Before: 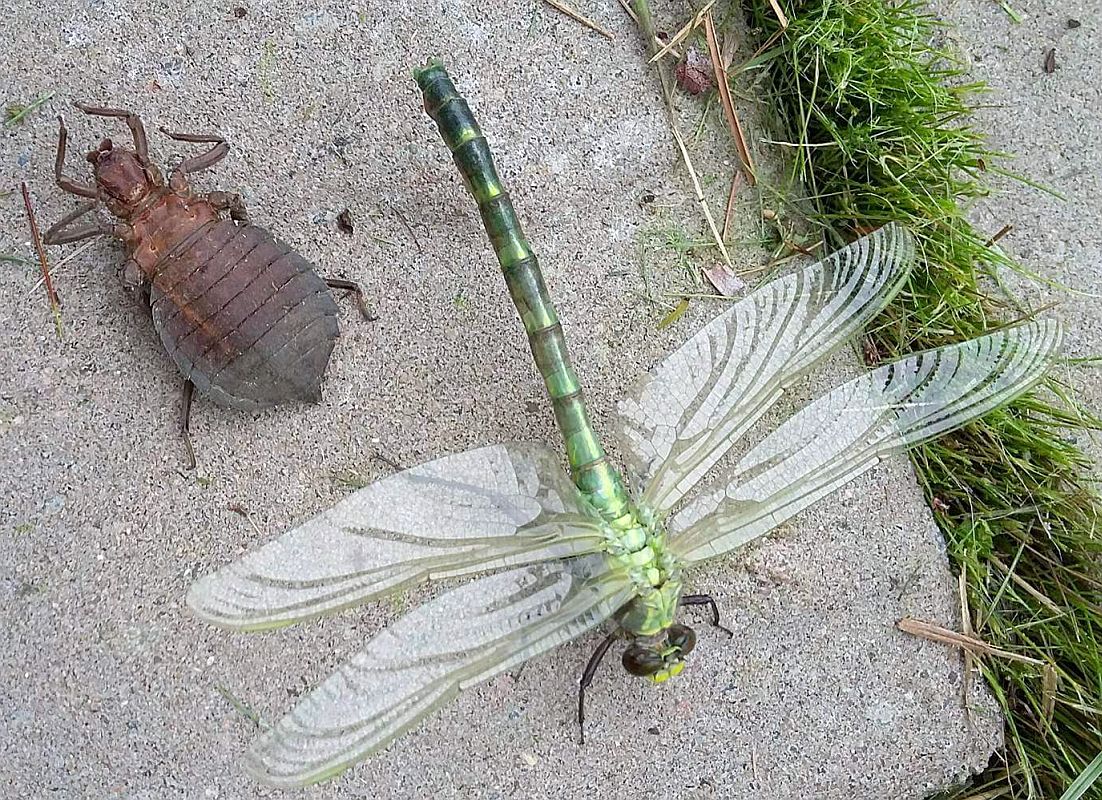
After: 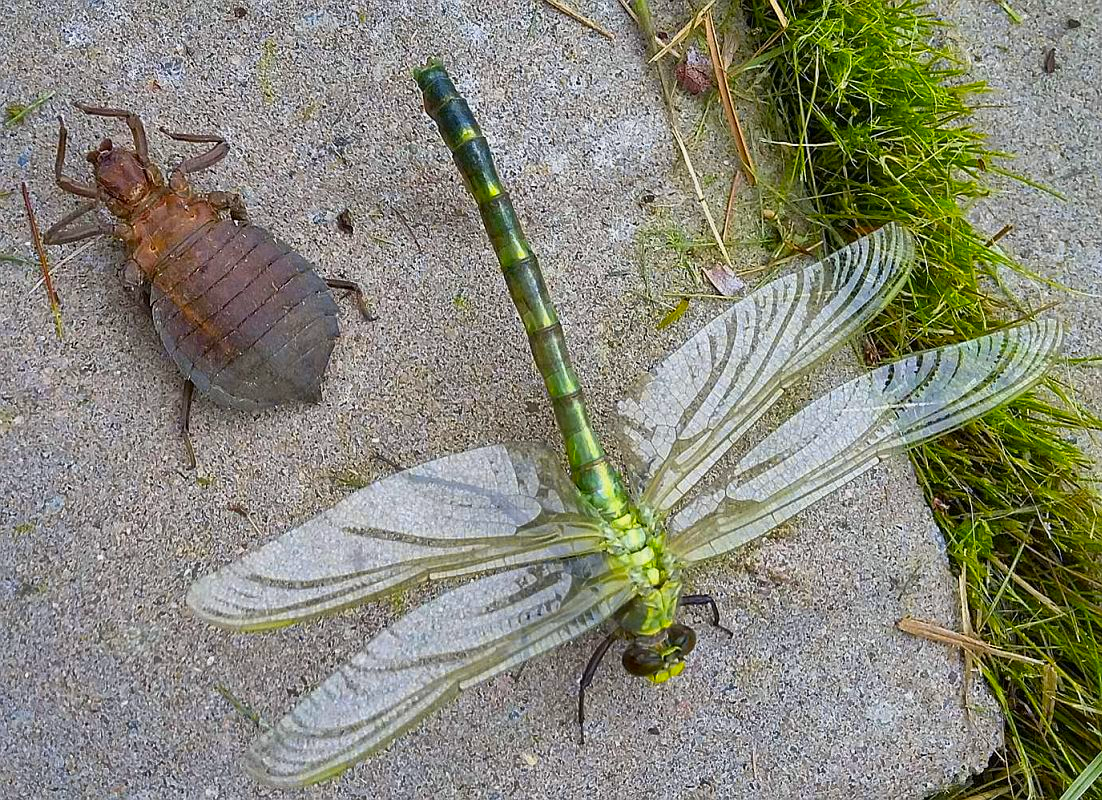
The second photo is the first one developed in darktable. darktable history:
shadows and highlights: white point adjustment -3.64, highlights -63.34, highlights color adjustment 42%, soften with gaussian
color contrast: green-magenta contrast 1.12, blue-yellow contrast 1.95, unbound 0
